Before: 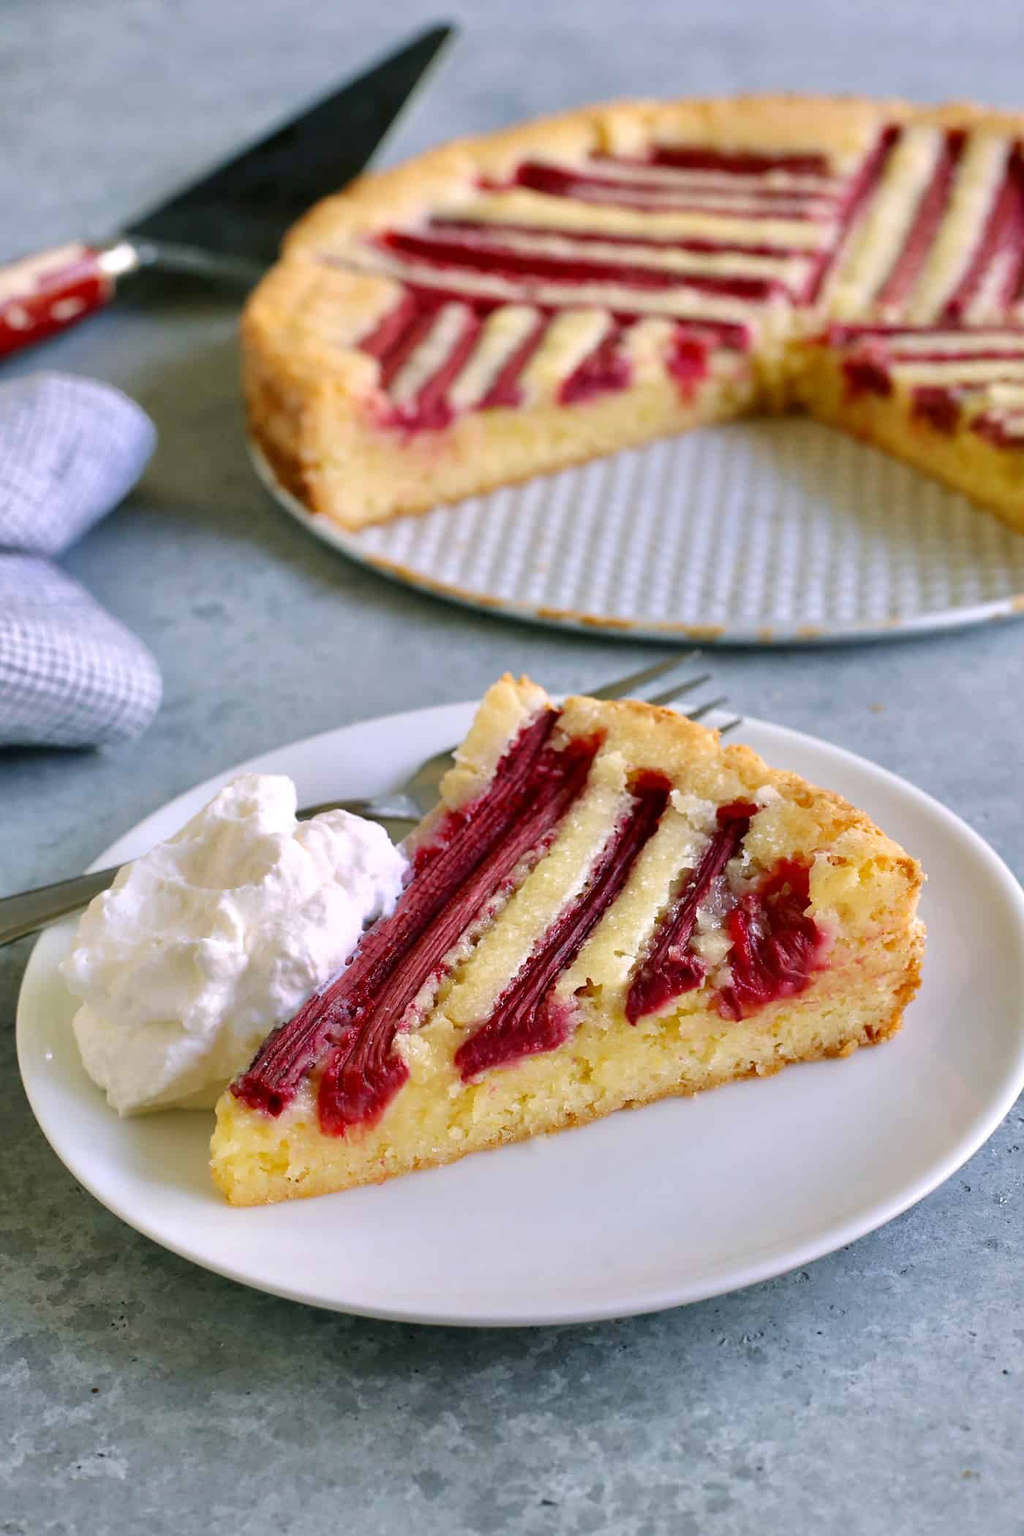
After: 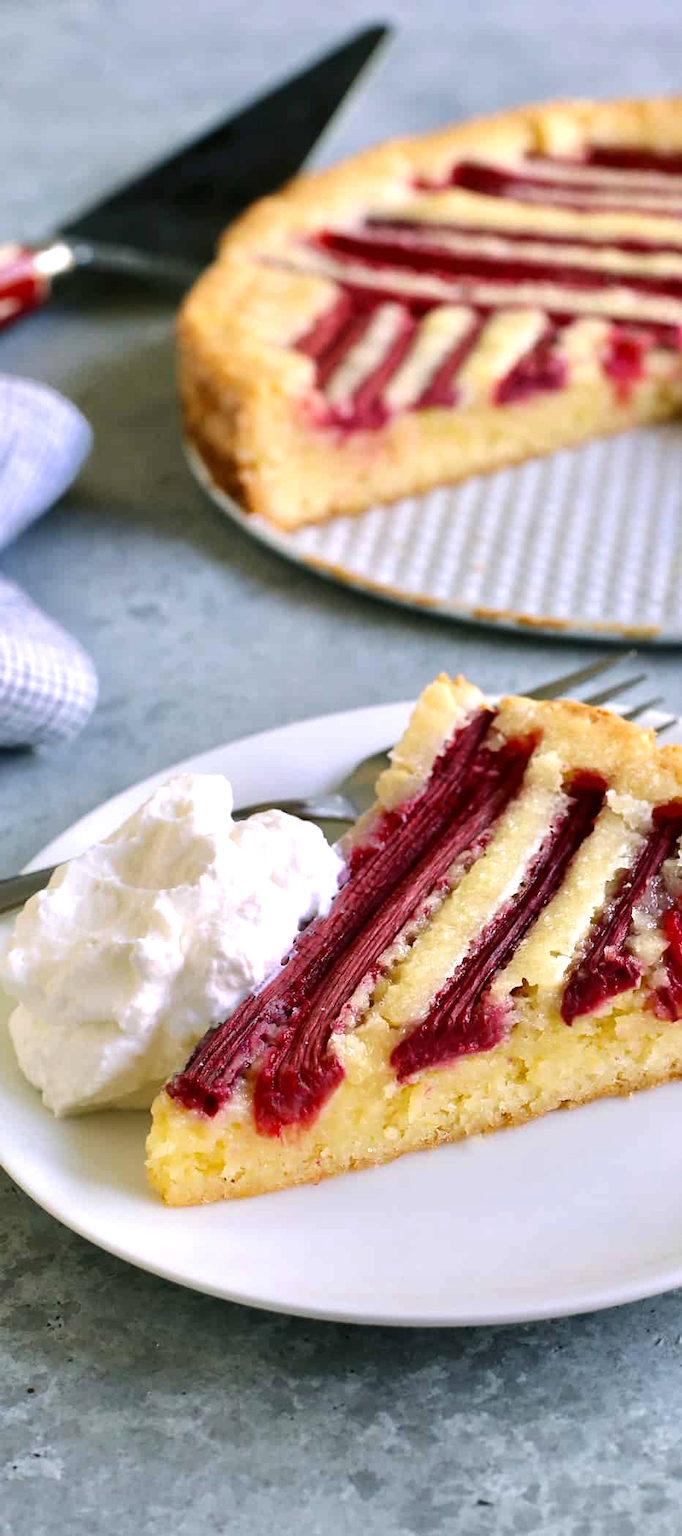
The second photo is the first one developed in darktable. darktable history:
tone equalizer: -8 EV -0.445 EV, -7 EV -0.369 EV, -6 EV -0.363 EV, -5 EV -0.26 EV, -3 EV 0.217 EV, -2 EV 0.342 EV, -1 EV 0.379 EV, +0 EV 0.42 EV, edges refinement/feathering 500, mask exposure compensation -1.57 EV, preserve details no
crop and rotate: left 6.338%, right 26.969%
